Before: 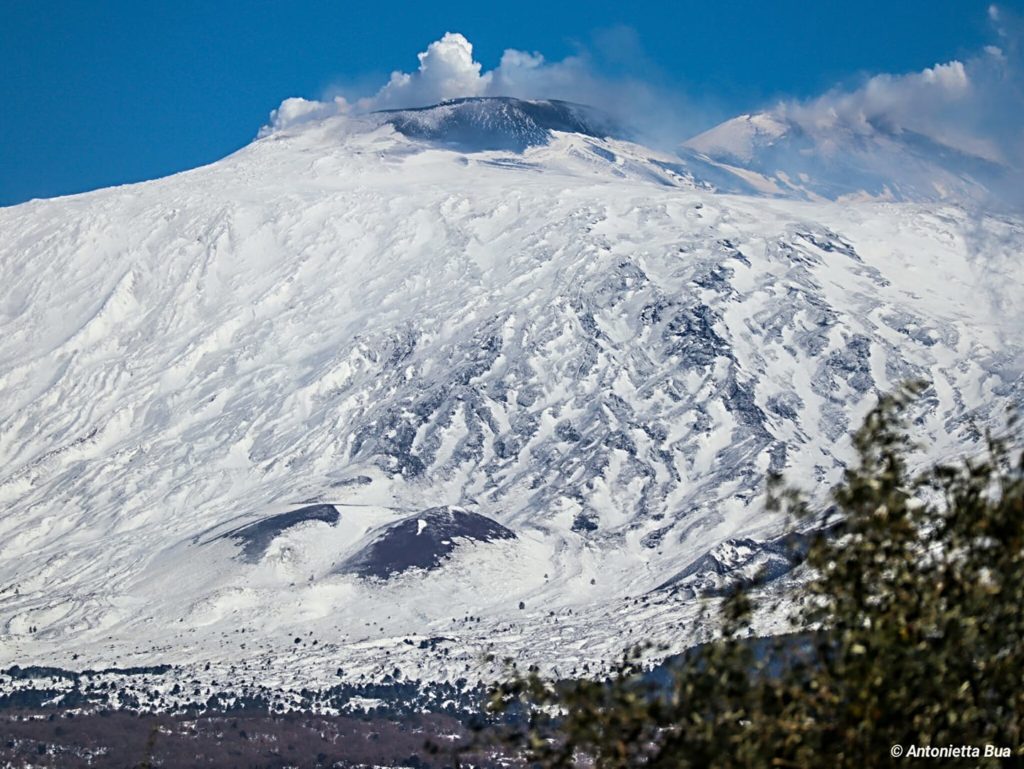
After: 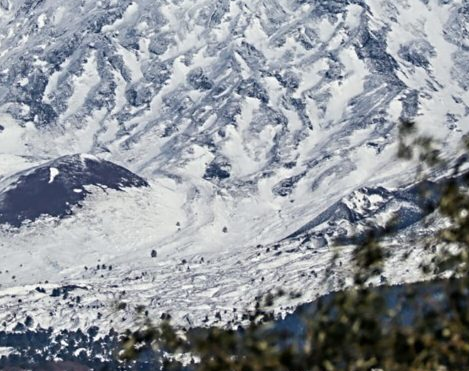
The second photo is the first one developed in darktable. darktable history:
crop: left 35.976%, top 45.819%, right 18.162%, bottom 5.807%
tone equalizer: on, module defaults
